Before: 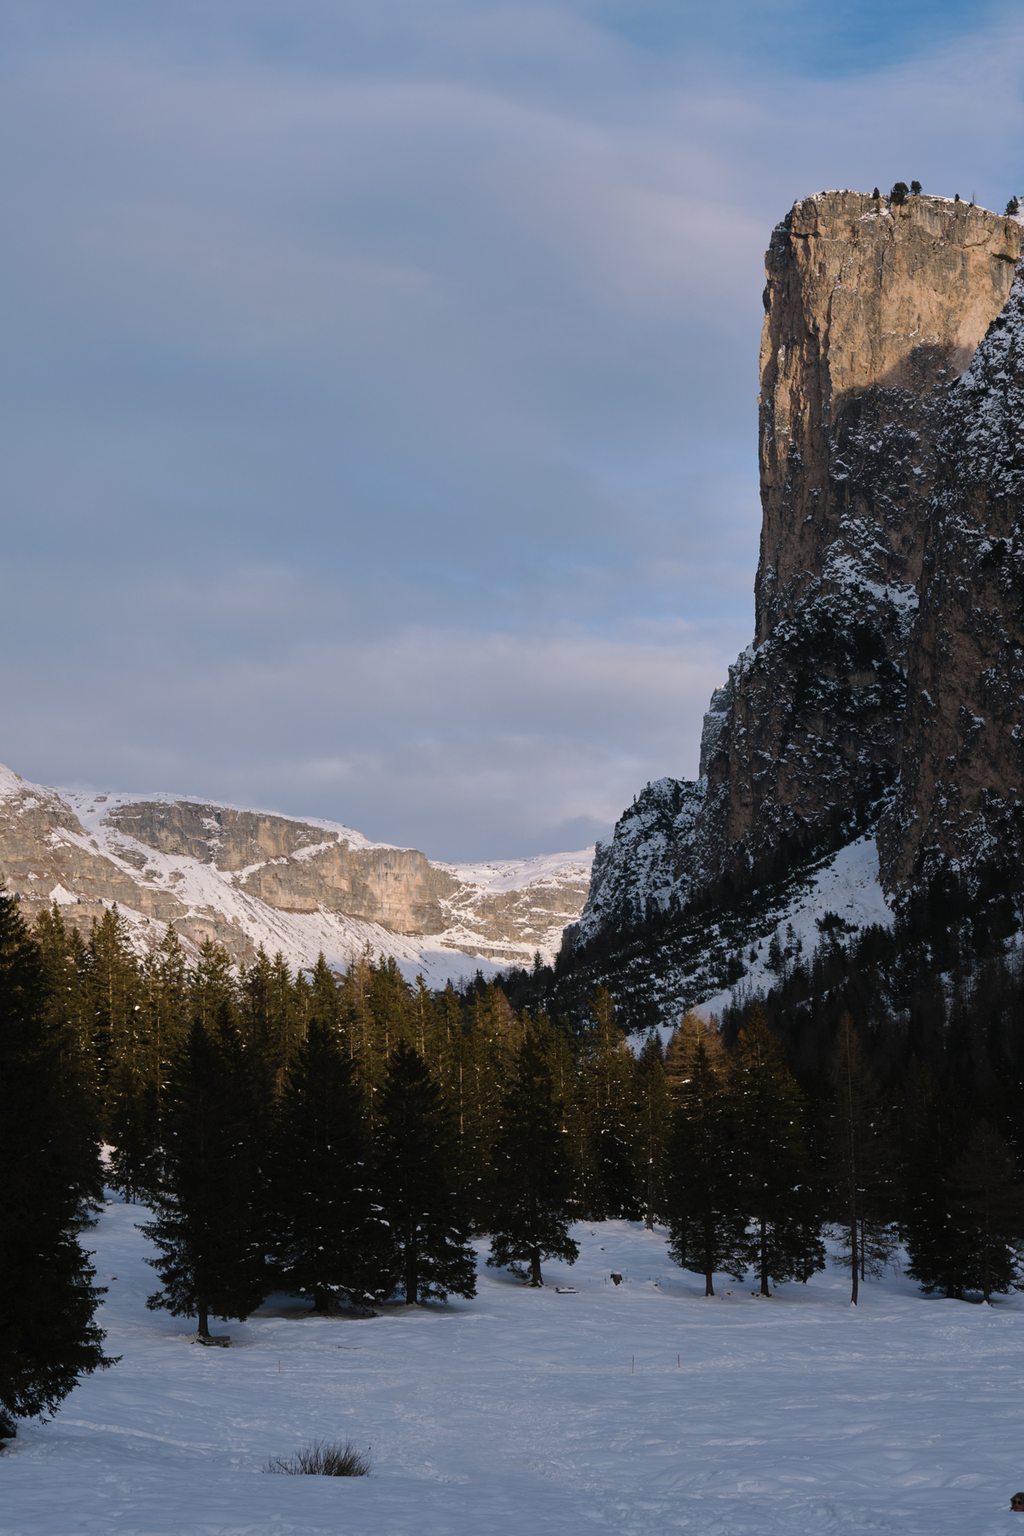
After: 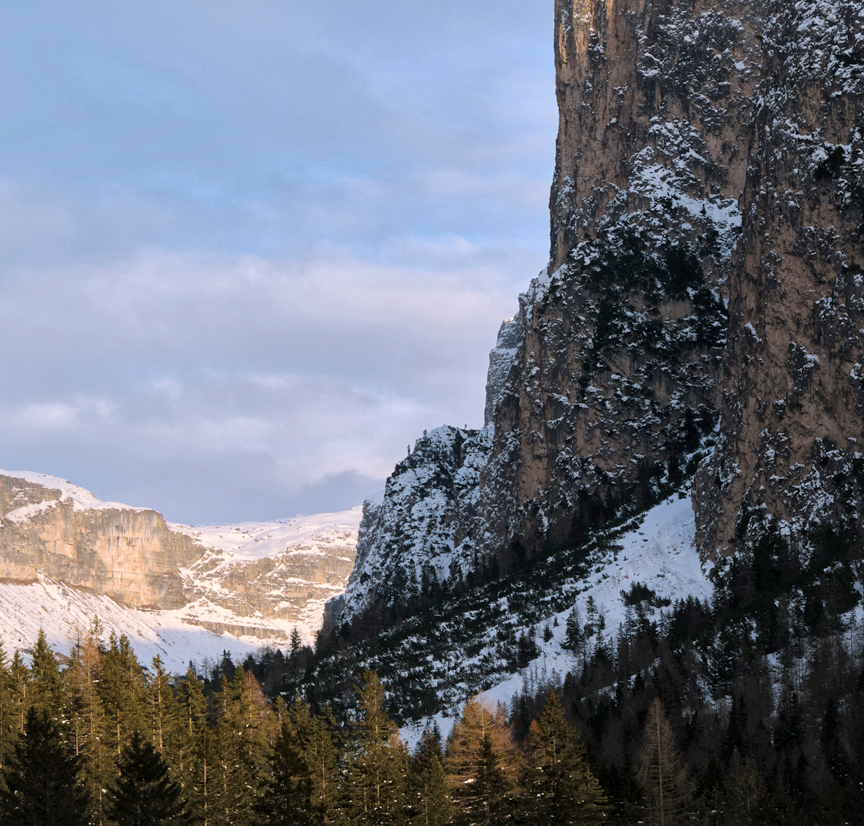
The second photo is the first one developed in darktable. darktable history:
crop and rotate: left 27.938%, top 27.046%, bottom 27.046%
exposure: black level correction 0.001, exposure 1 EV, compensate highlight preservation false
white balance: red 1, blue 1
global tonemap: drago (1, 100), detail 1
